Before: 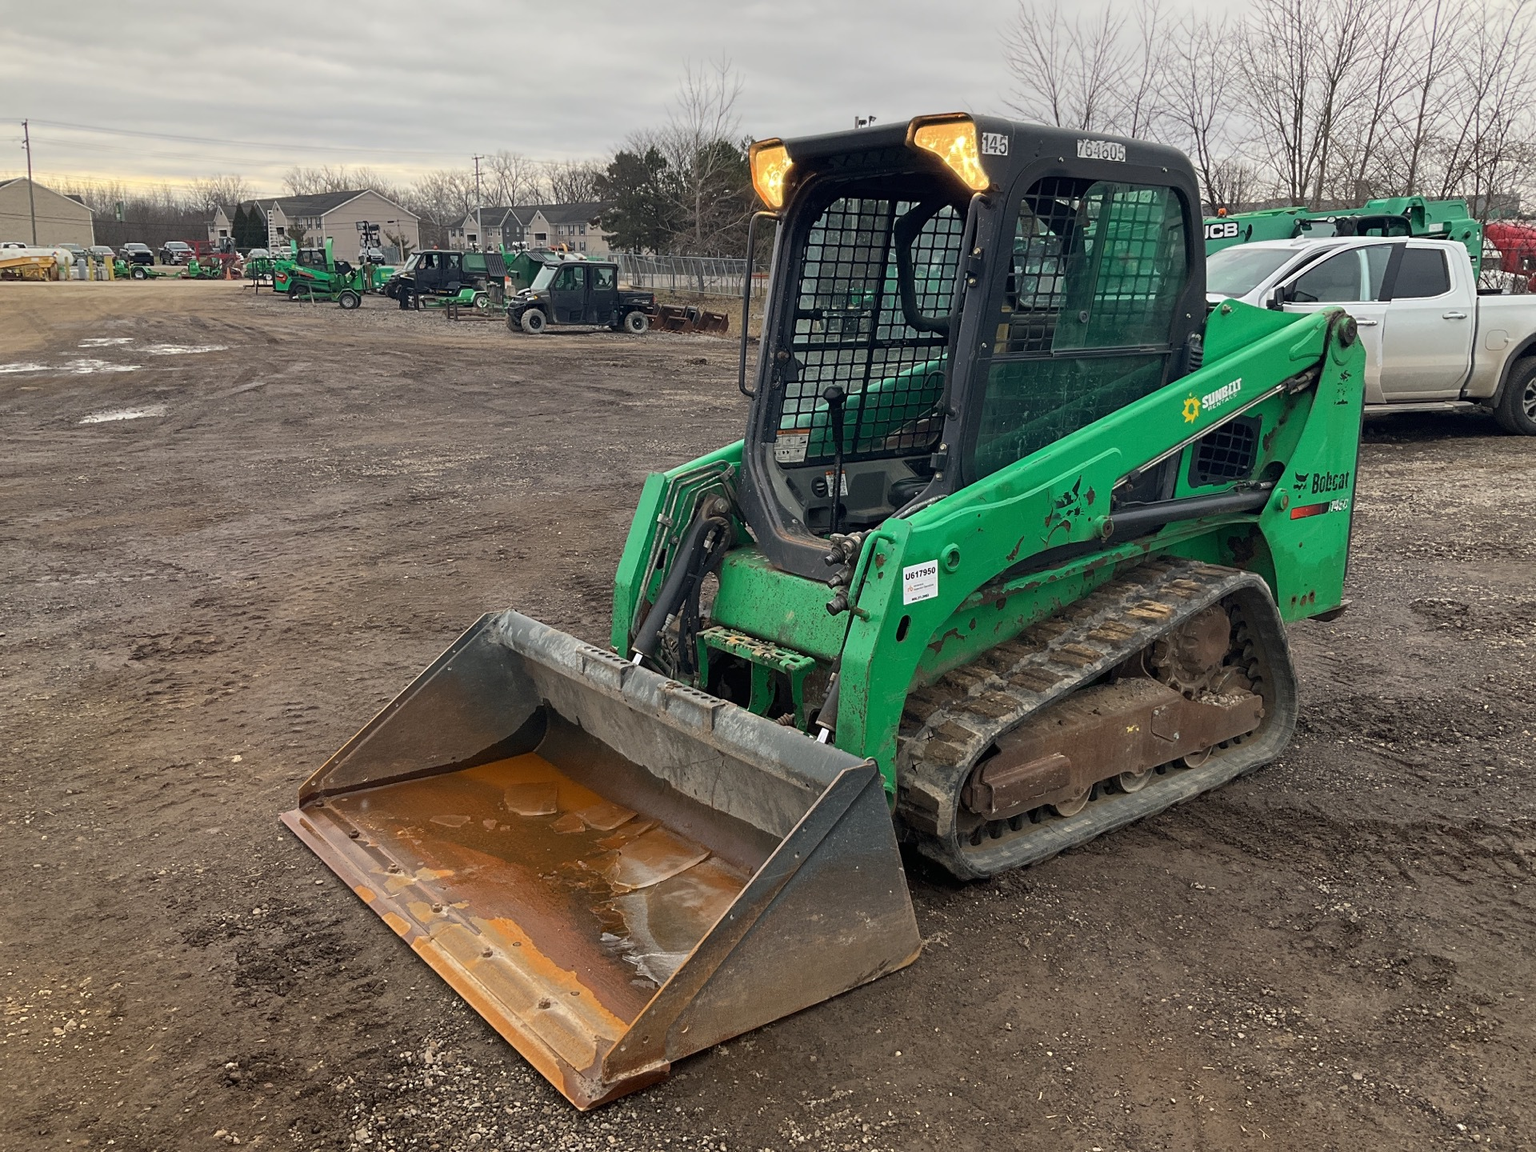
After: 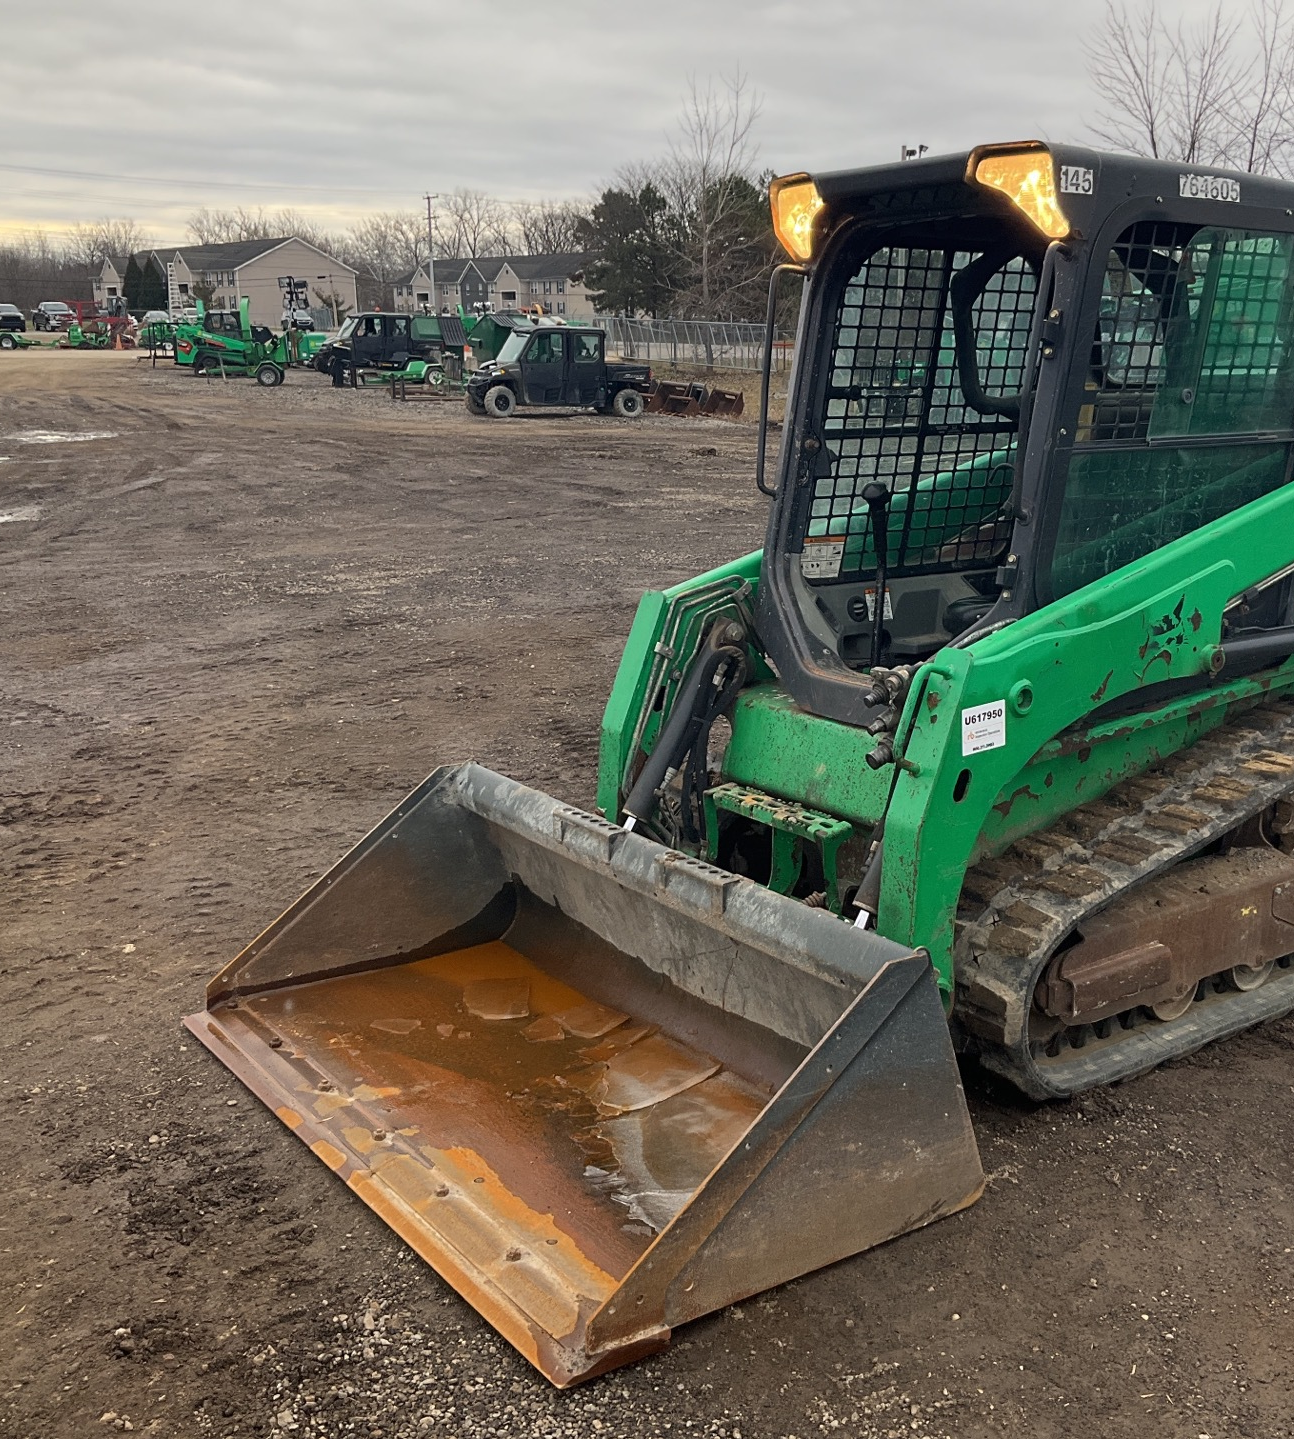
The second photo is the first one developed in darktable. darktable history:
crop and rotate: left 8.723%, right 23.845%
